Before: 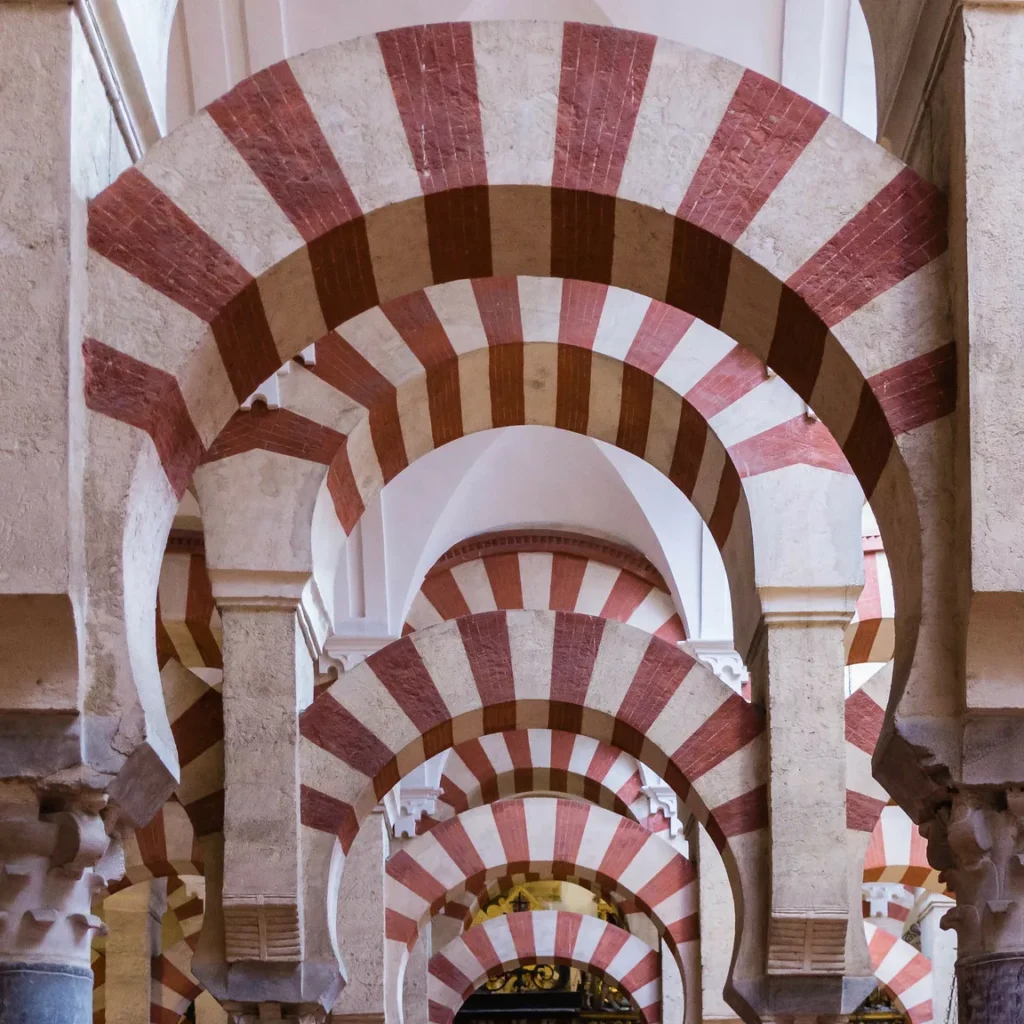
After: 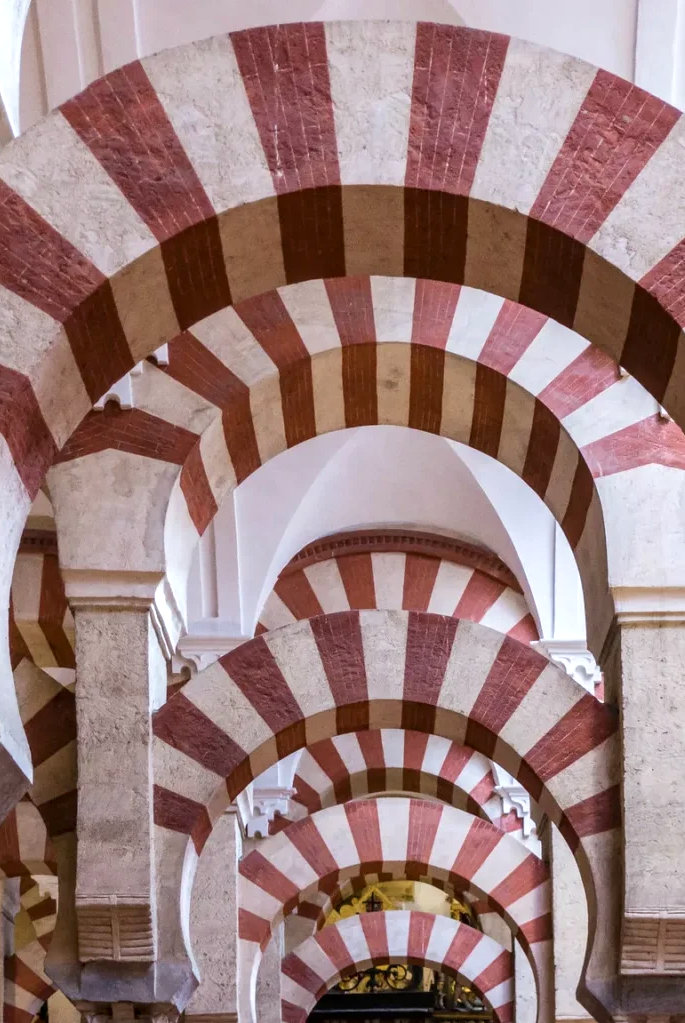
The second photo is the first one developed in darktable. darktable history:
exposure: exposure 0.208 EV, compensate exposure bias true, compensate highlight preservation false
crop and rotate: left 14.422%, right 18.653%
local contrast: on, module defaults
